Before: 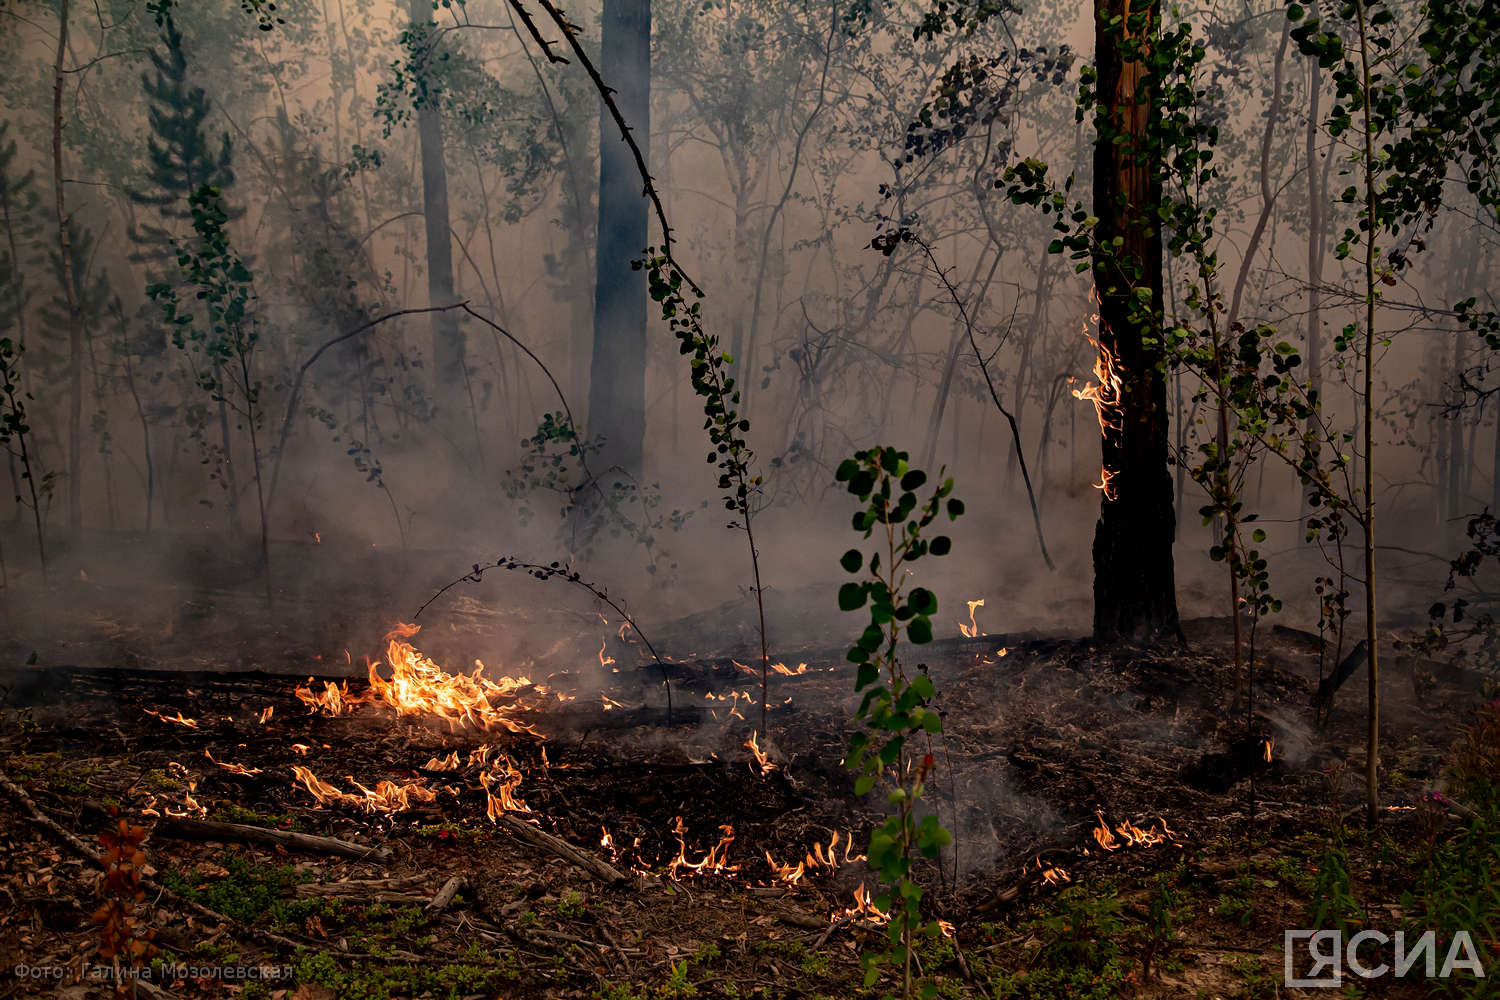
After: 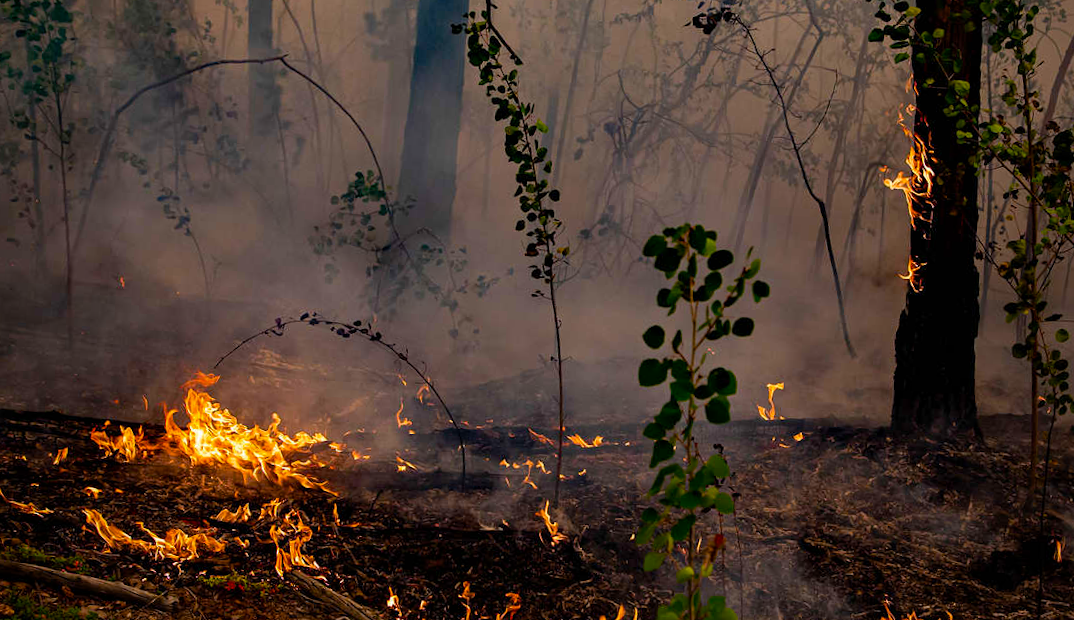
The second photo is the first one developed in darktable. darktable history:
crop and rotate: angle -3.37°, left 9.79%, top 20.73%, right 12.42%, bottom 11.82%
color balance rgb: linear chroma grading › global chroma 15%, perceptual saturation grading › global saturation 30%
vignetting: saturation 0, unbound false
